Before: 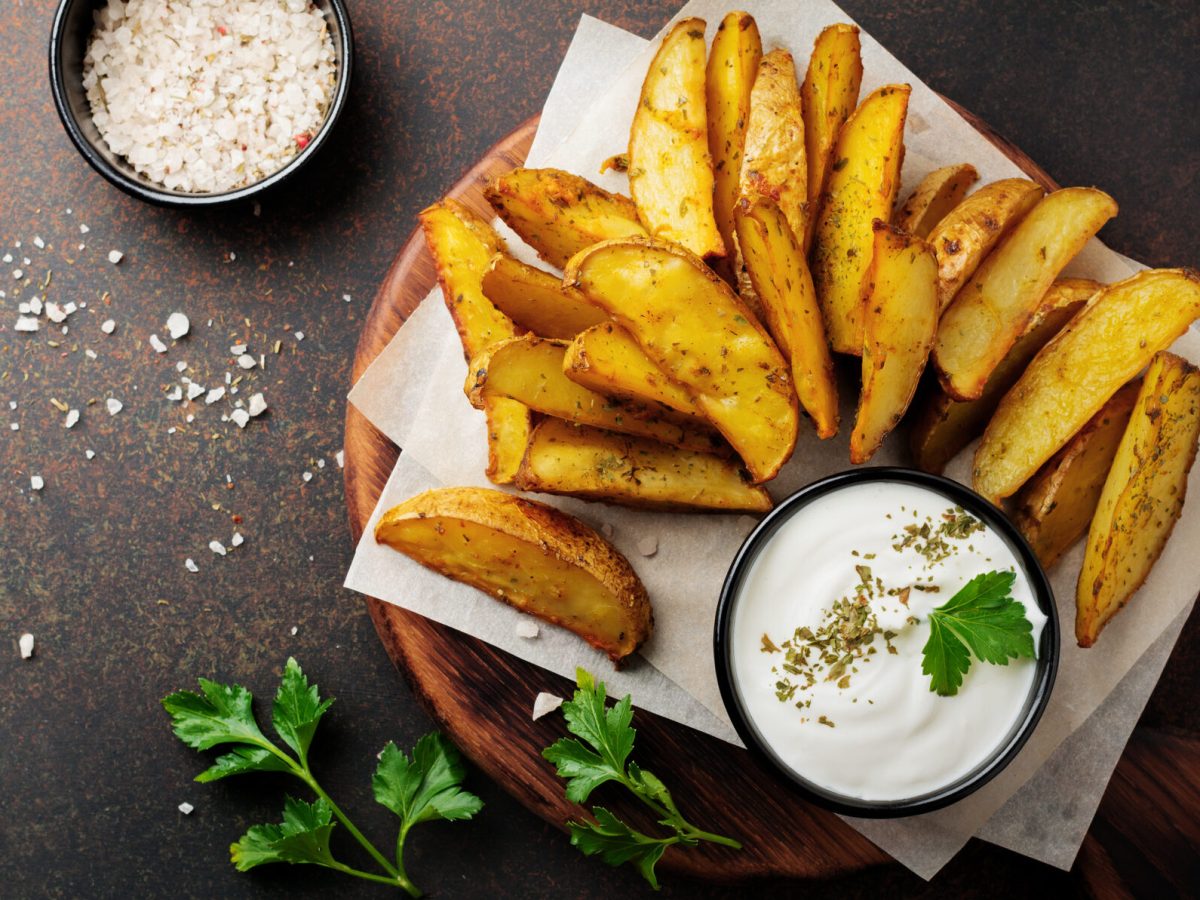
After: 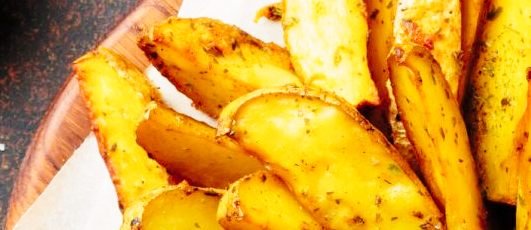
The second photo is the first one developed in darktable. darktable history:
exposure: exposure -0.025 EV, compensate exposure bias true, compensate highlight preservation false
crop: left 28.887%, top 16.851%, right 26.782%, bottom 57.584%
base curve: curves: ch0 [(0, 0) (0.028, 0.03) (0.121, 0.232) (0.46, 0.748) (0.859, 0.968) (1, 1)], preserve colors none
